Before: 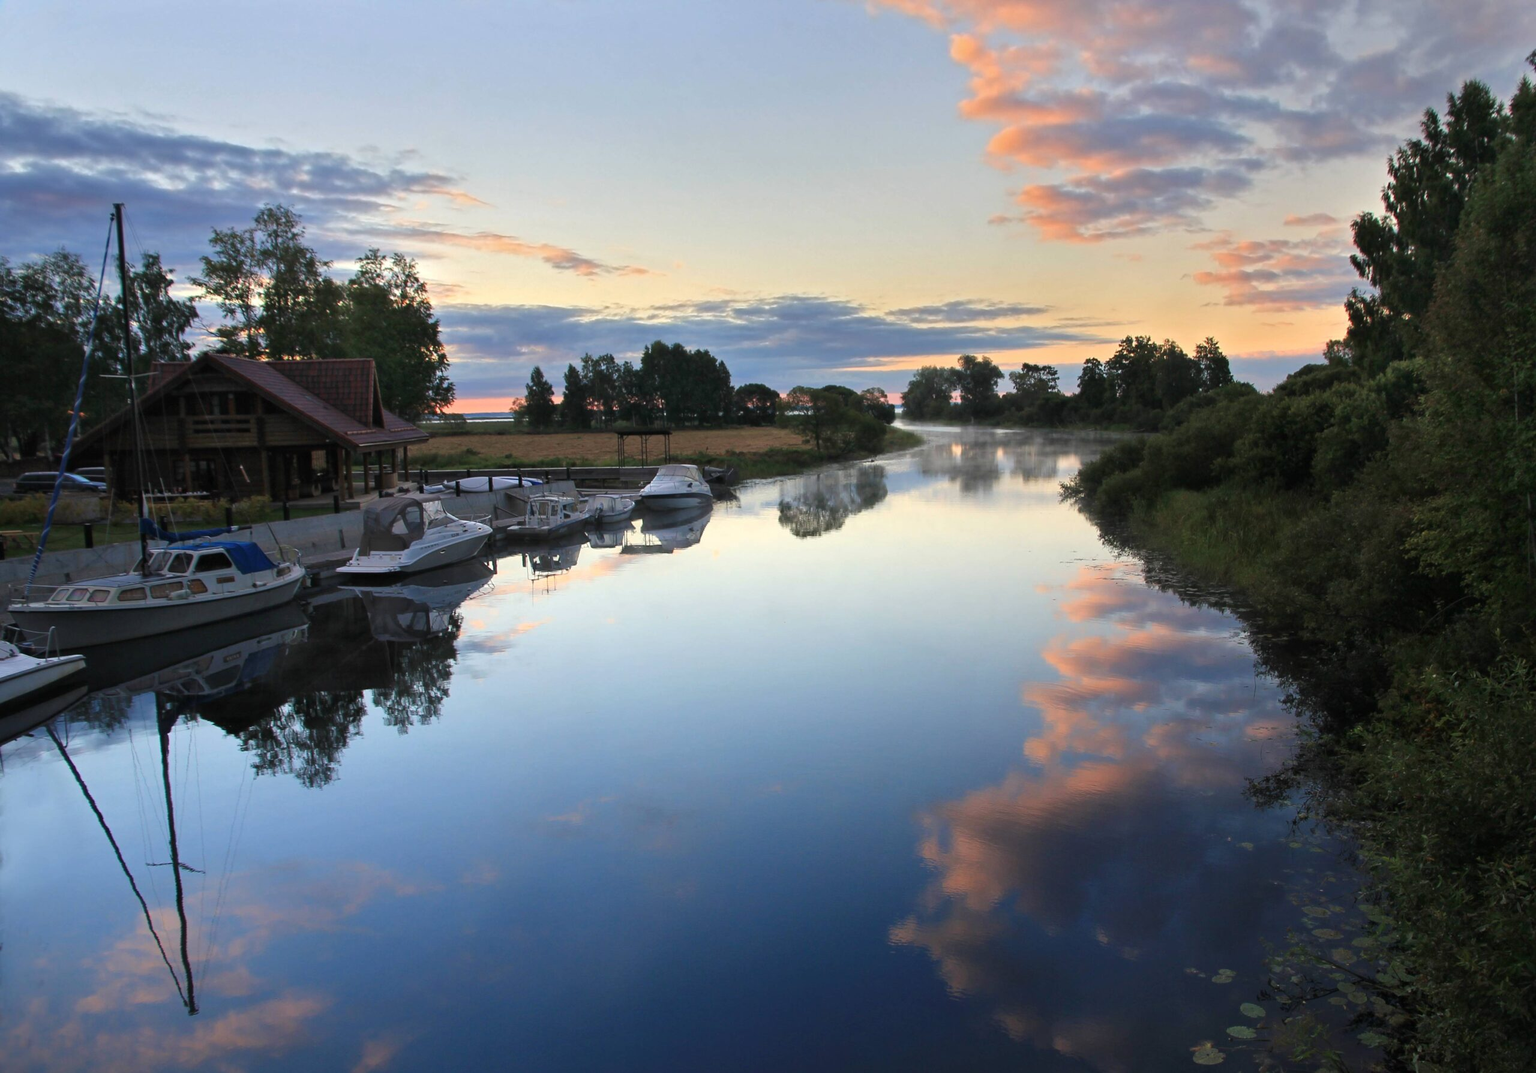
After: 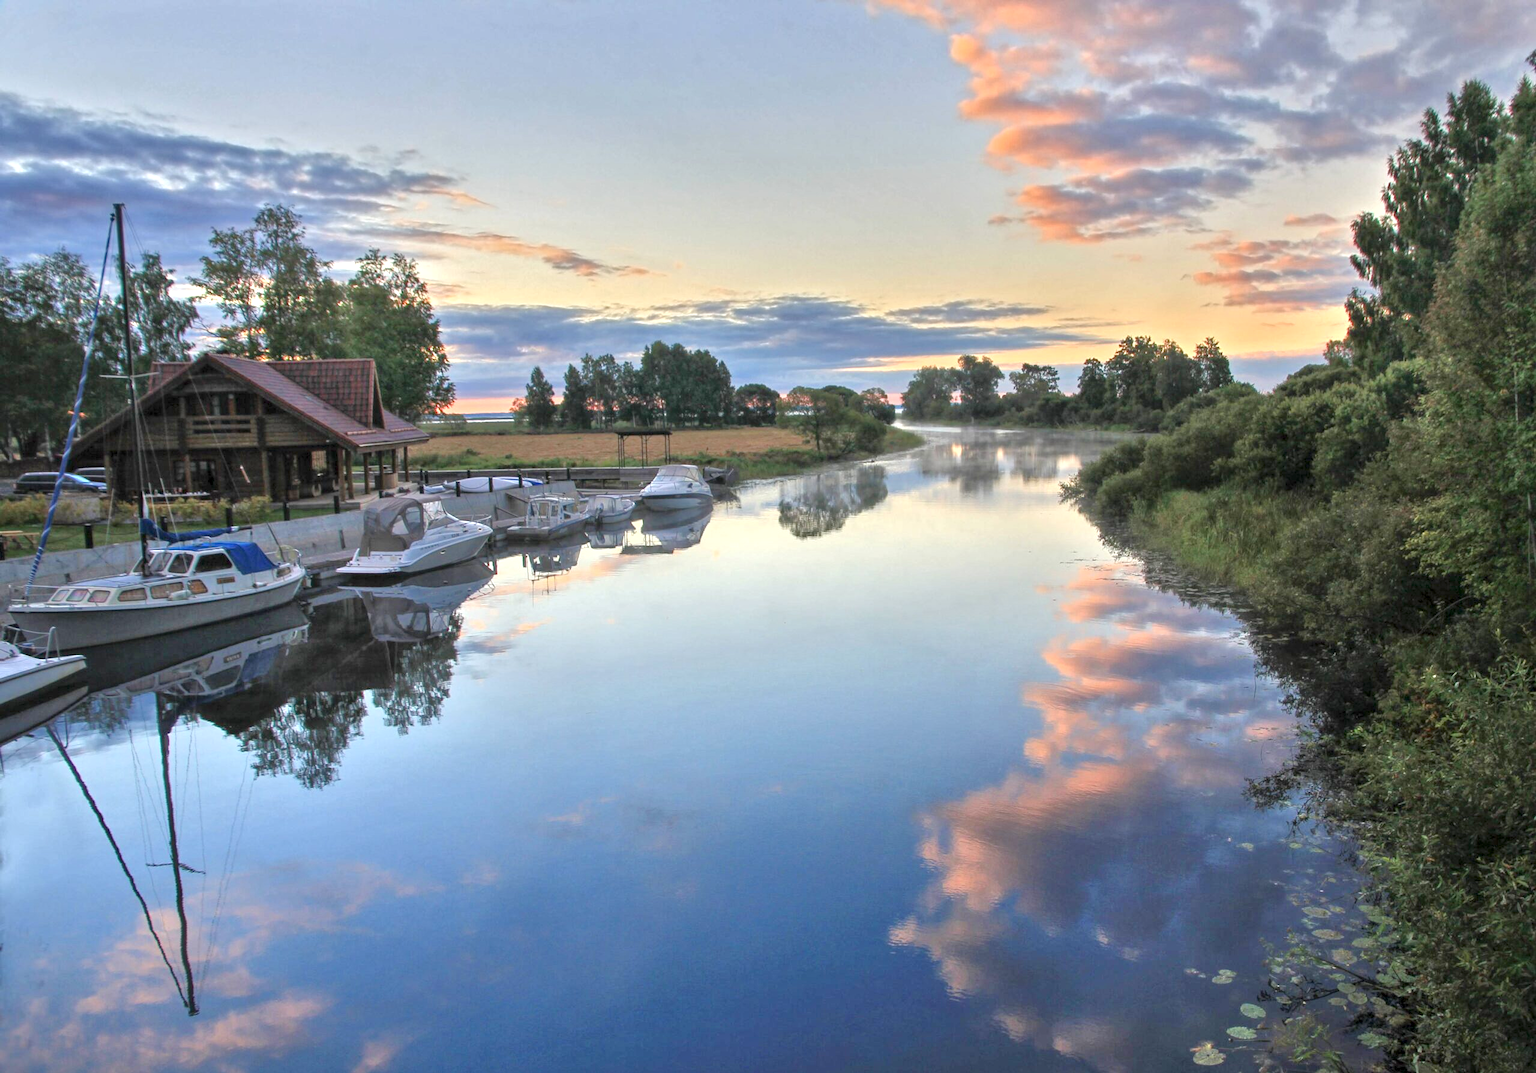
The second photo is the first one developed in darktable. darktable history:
tone equalizer: -8 EV 2 EV, -7 EV 2 EV, -6 EV 2 EV, -5 EV 2 EV, -4 EV 2 EV, -3 EV 1.5 EV, -2 EV 1 EV, -1 EV 0.5 EV
local contrast: highlights 99%, shadows 86%, detail 160%, midtone range 0.2
